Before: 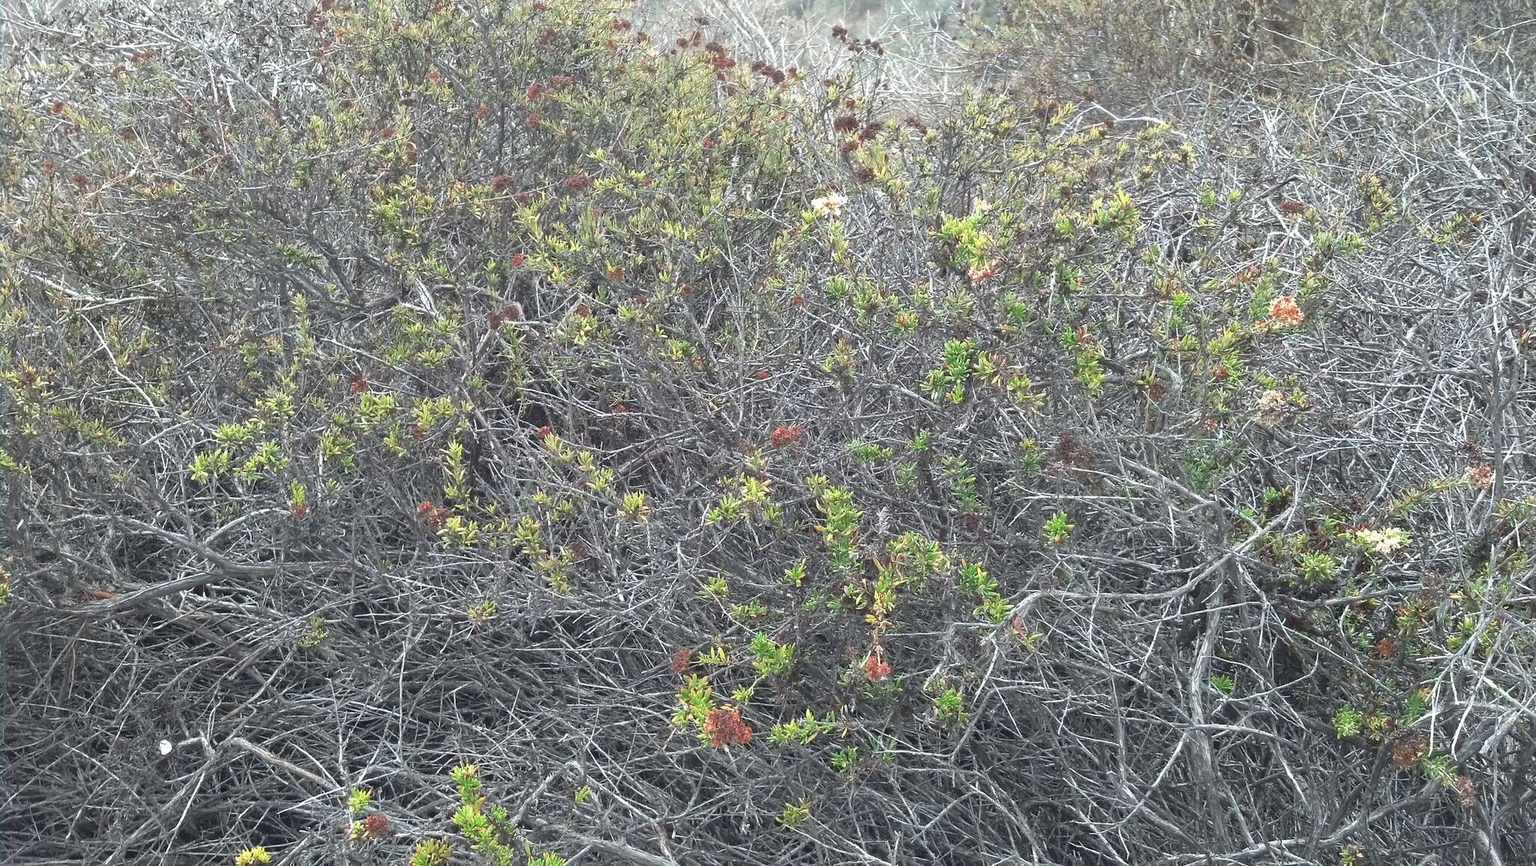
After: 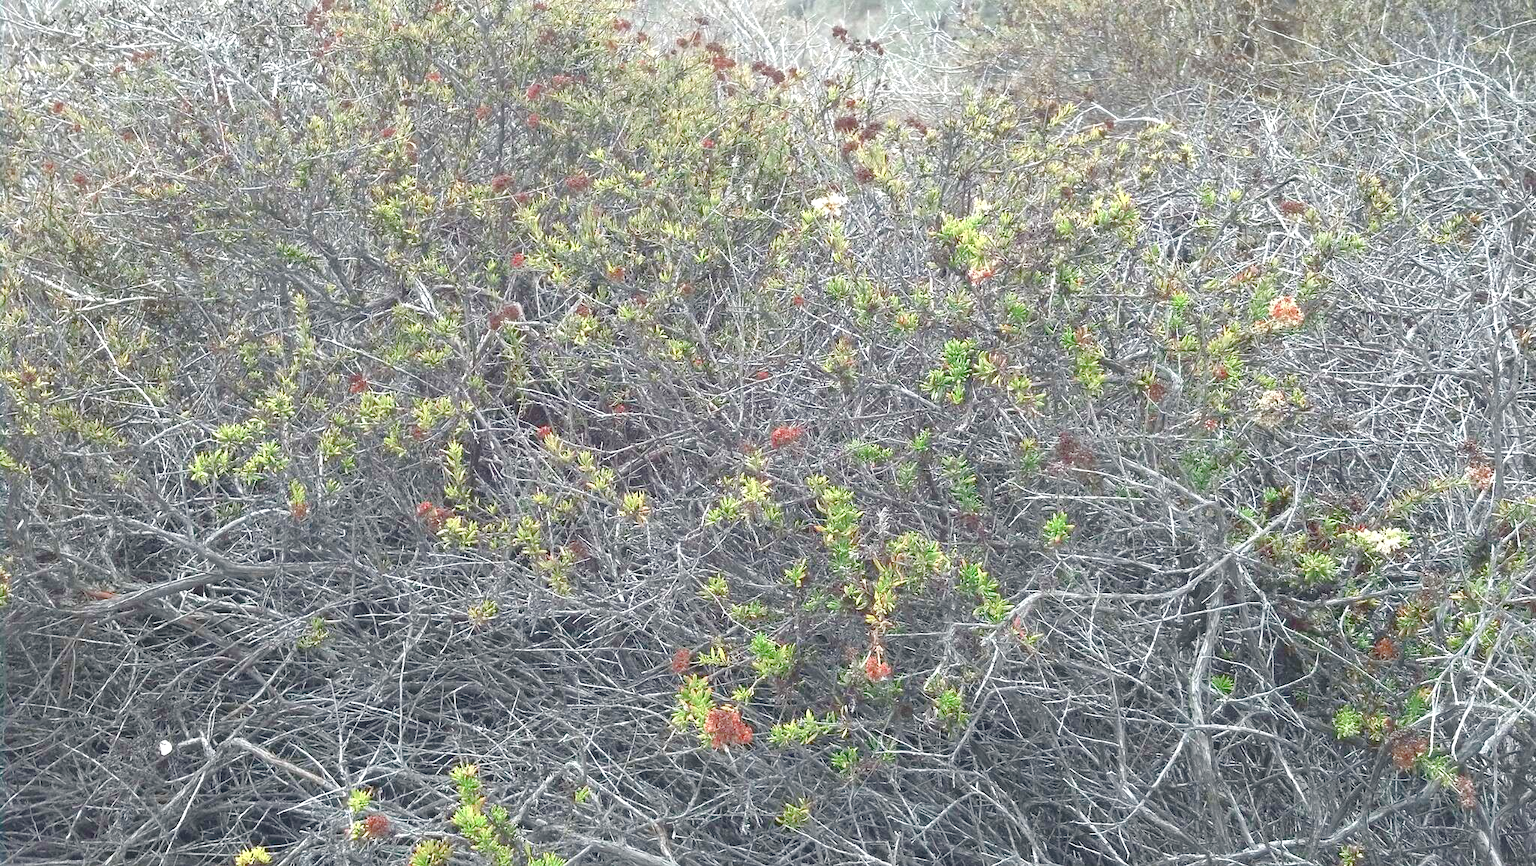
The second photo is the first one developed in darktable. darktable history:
color balance rgb: linear chroma grading › global chroma 14.931%, perceptual saturation grading › global saturation 20%, perceptual saturation grading › highlights -49.327%, perceptual saturation grading › shadows 24.335%, perceptual brilliance grading › global brilliance 2.001%, perceptual brilliance grading › highlights -3.976%, contrast -10.449%
exposure: exposure 0.607 EV, compensate highlight preservation false
